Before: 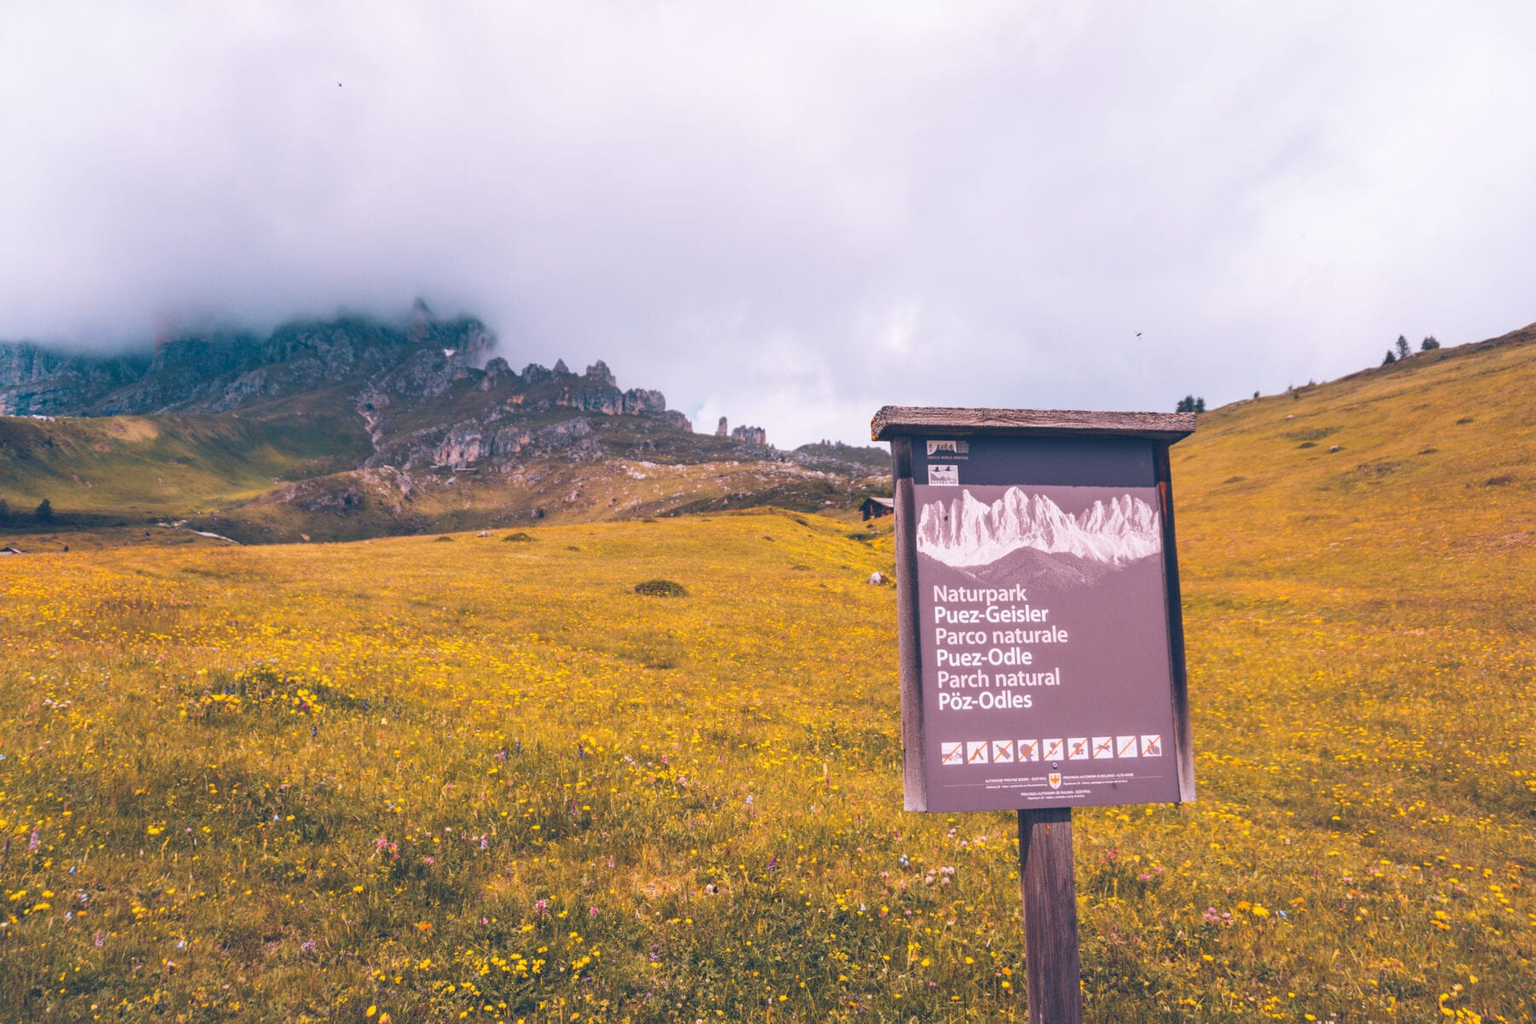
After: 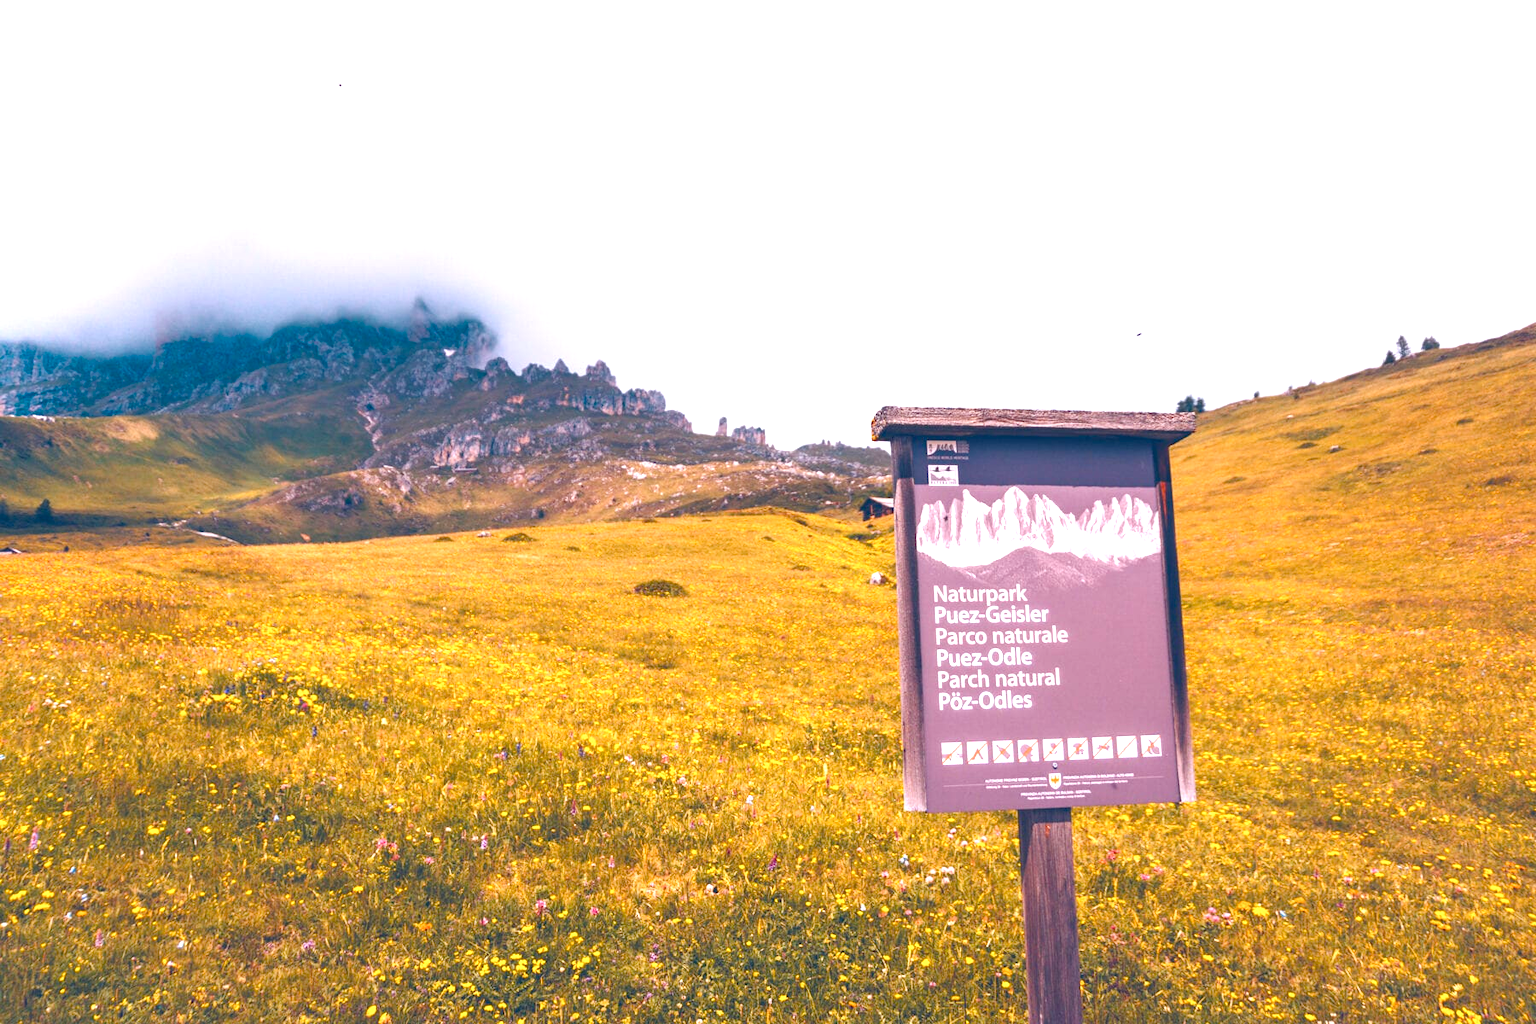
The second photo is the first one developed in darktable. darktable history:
tone equalizer: on, module defaults
exposure: exposure -0.04 EV, compensate exposure bias true, compensate highlight preservation false
color balance rgb: linear chroma grading › global chroma 8.773%, perceptual saturation grading › global saturation 20%, perceptual saturation grading › highlights -50.574%, perceptual saturation grading › shadows 30.866%, perceptual brilliance grading › global brilliance 25.297%
